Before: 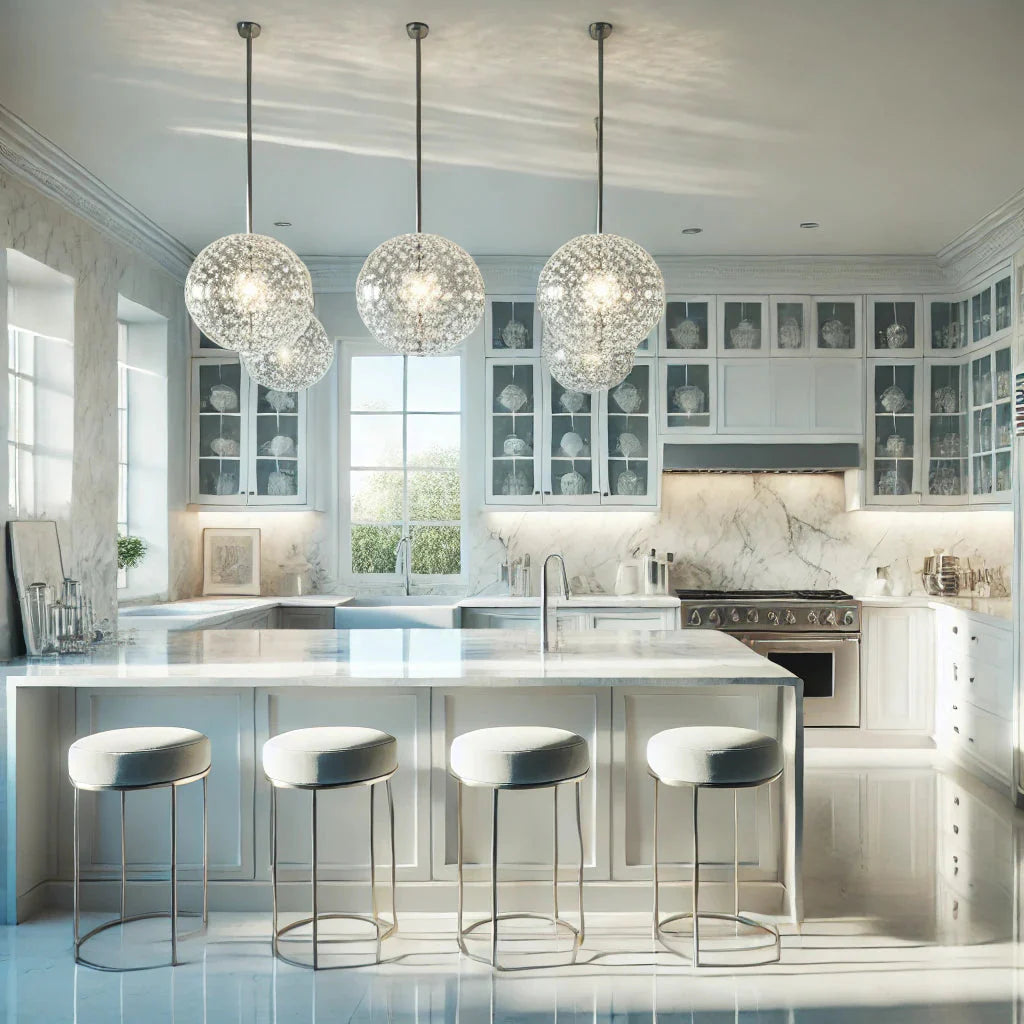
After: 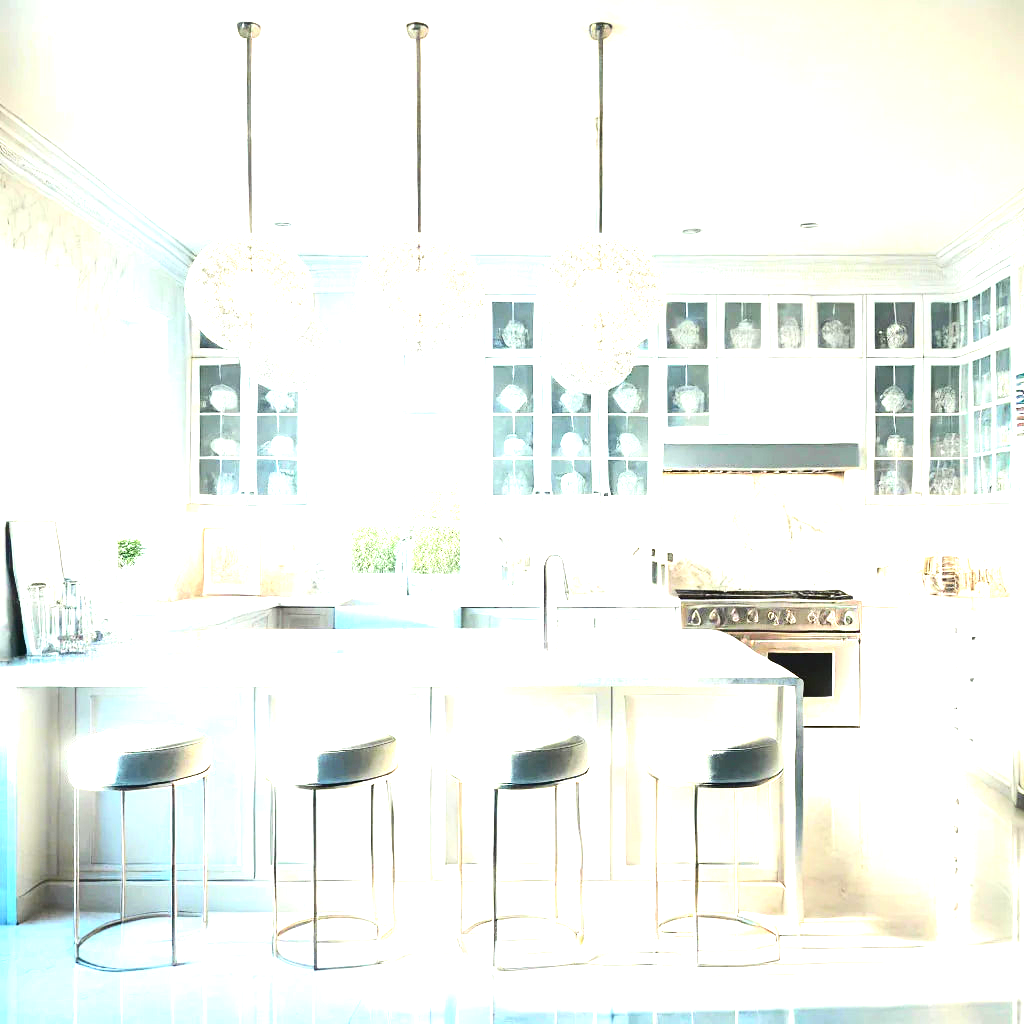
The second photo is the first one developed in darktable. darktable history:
contrast brightness saturation: contrast 0.21, brightness -0.11, saturation 0.21
exposure: exposure 2.003 EV, compensate highlight preservation false
